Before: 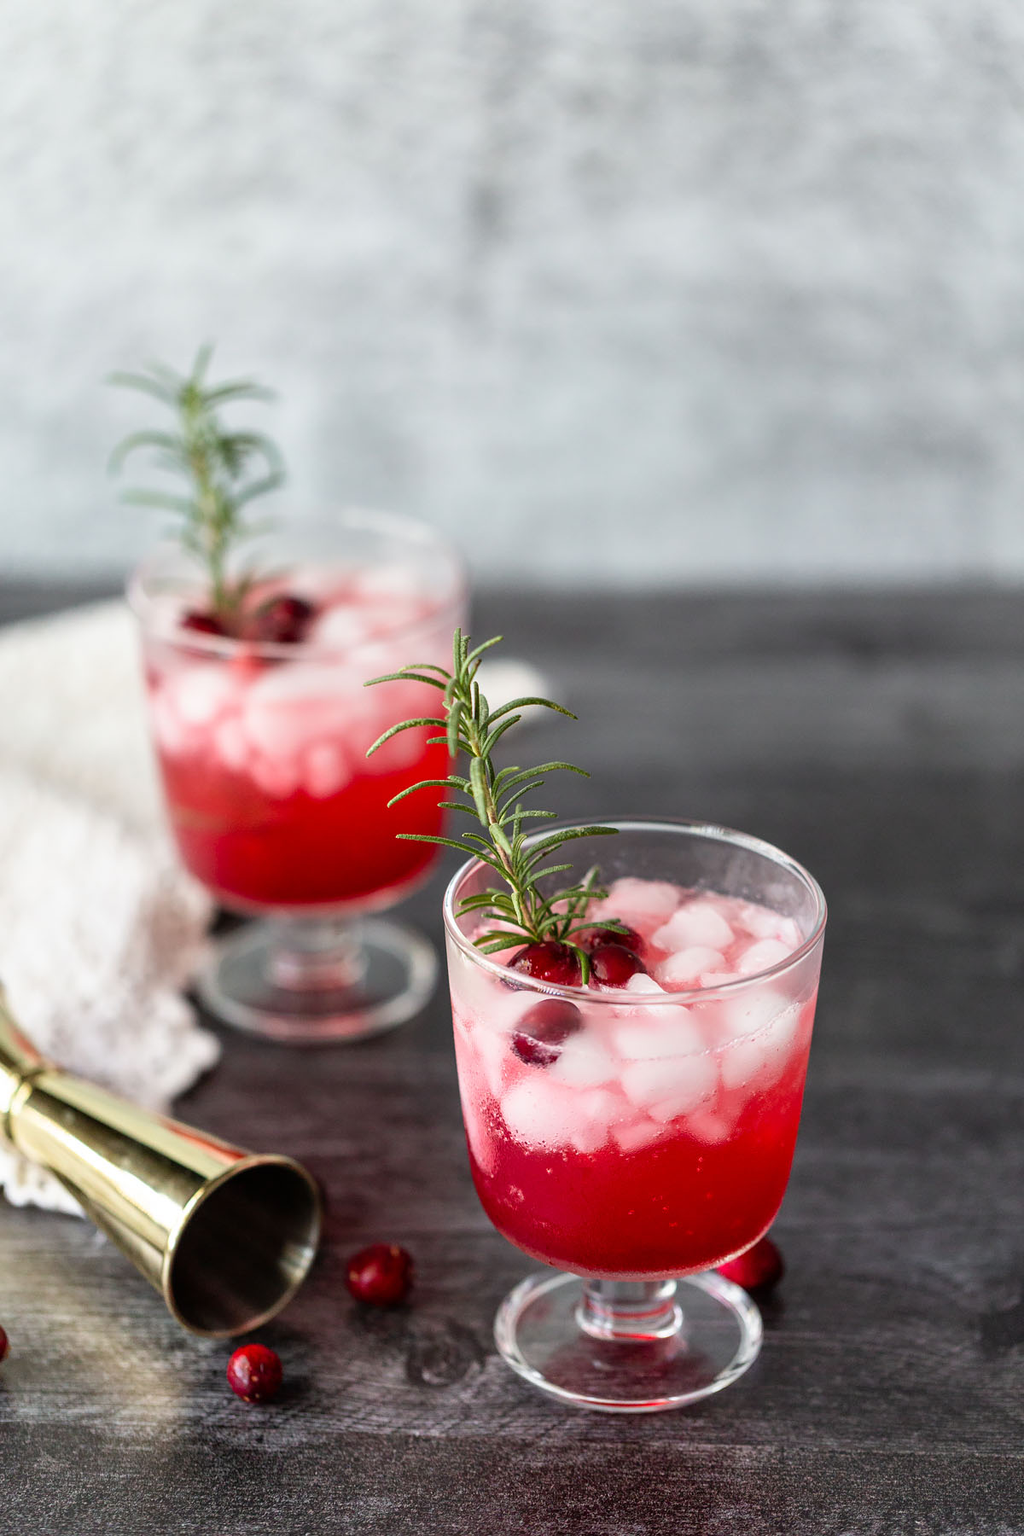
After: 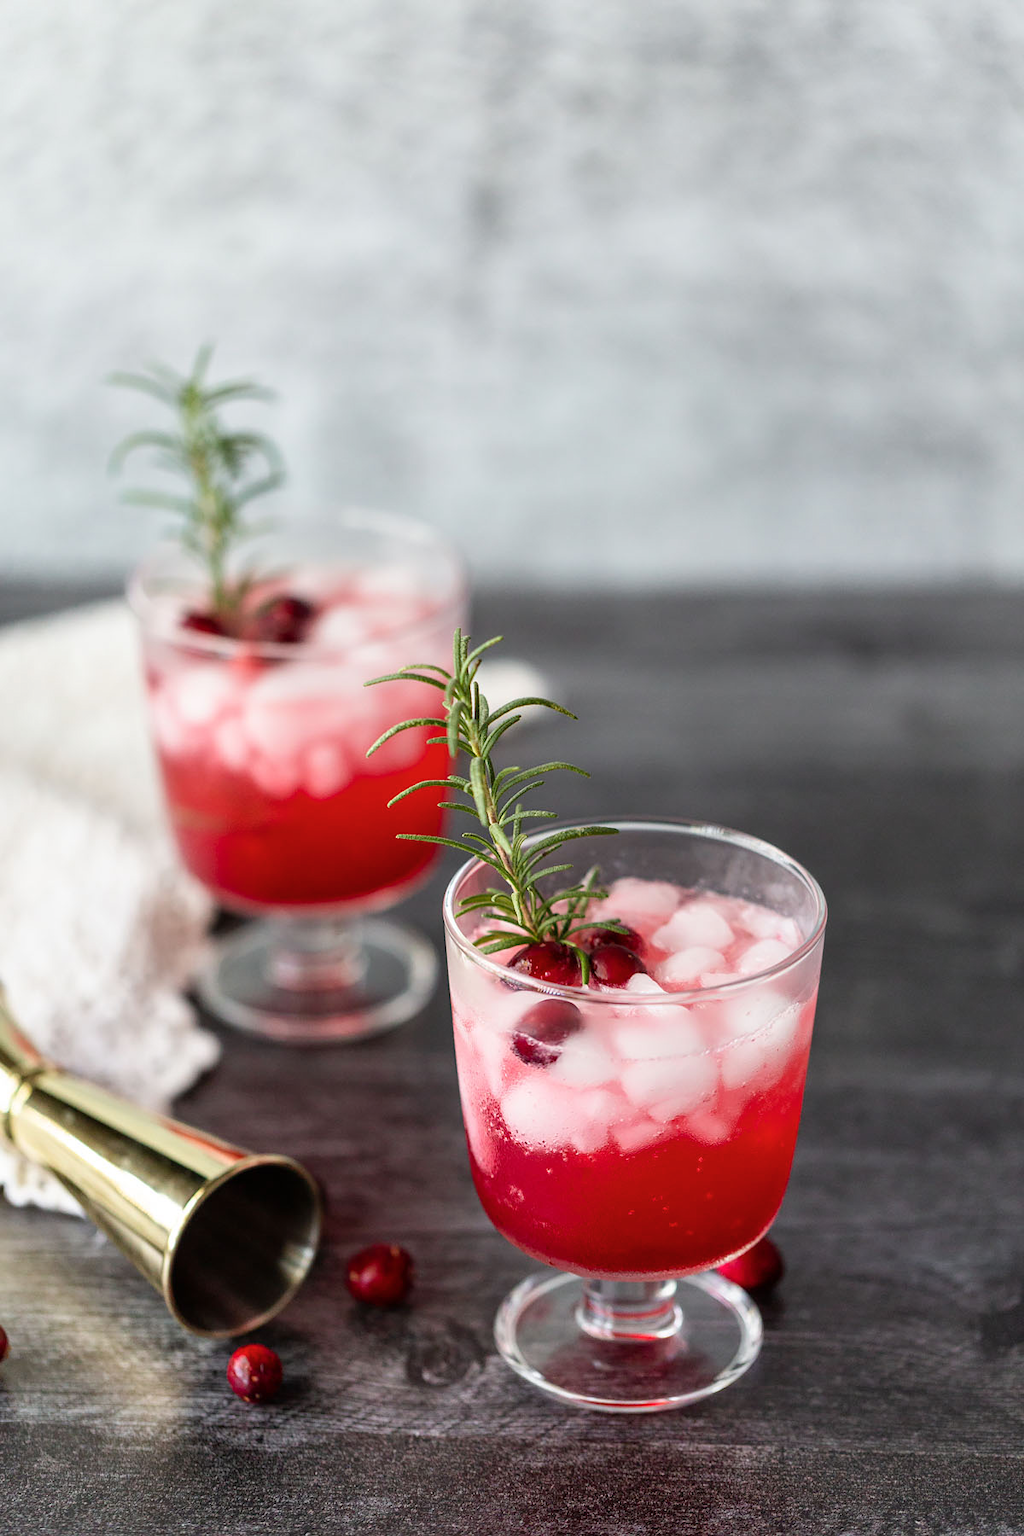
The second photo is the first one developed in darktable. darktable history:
base curve: curves: ch0 [(0, 0) (0.283, 0.295) (1, 1)], preserve colors none
color balance rgb: on, module defaults
